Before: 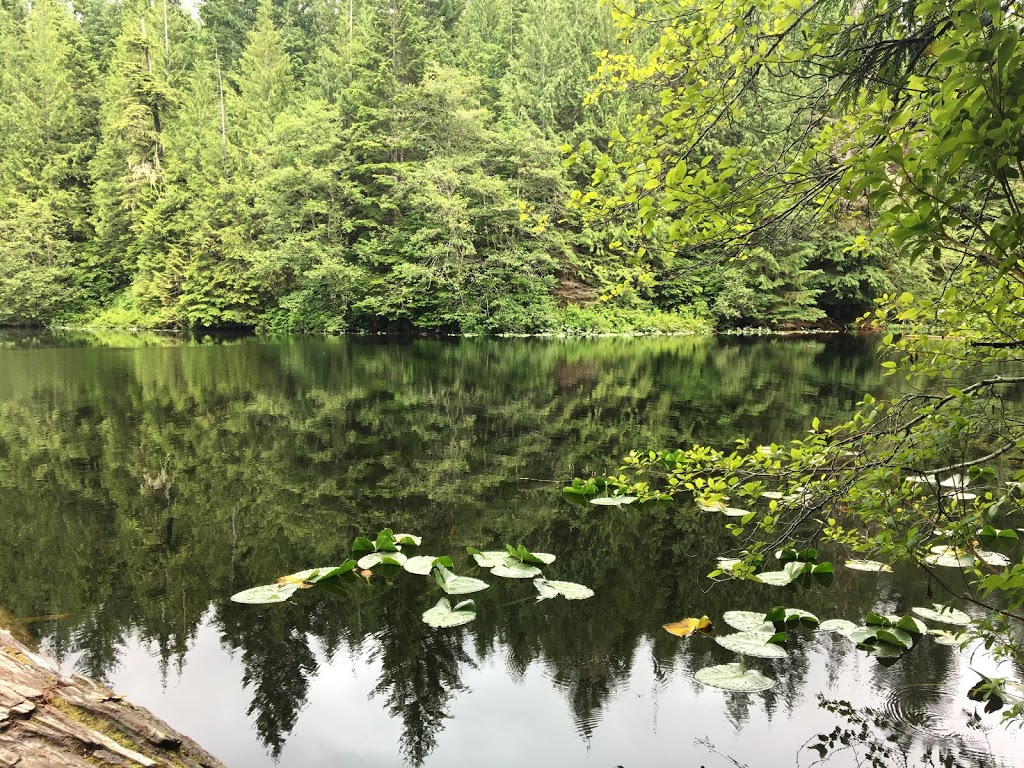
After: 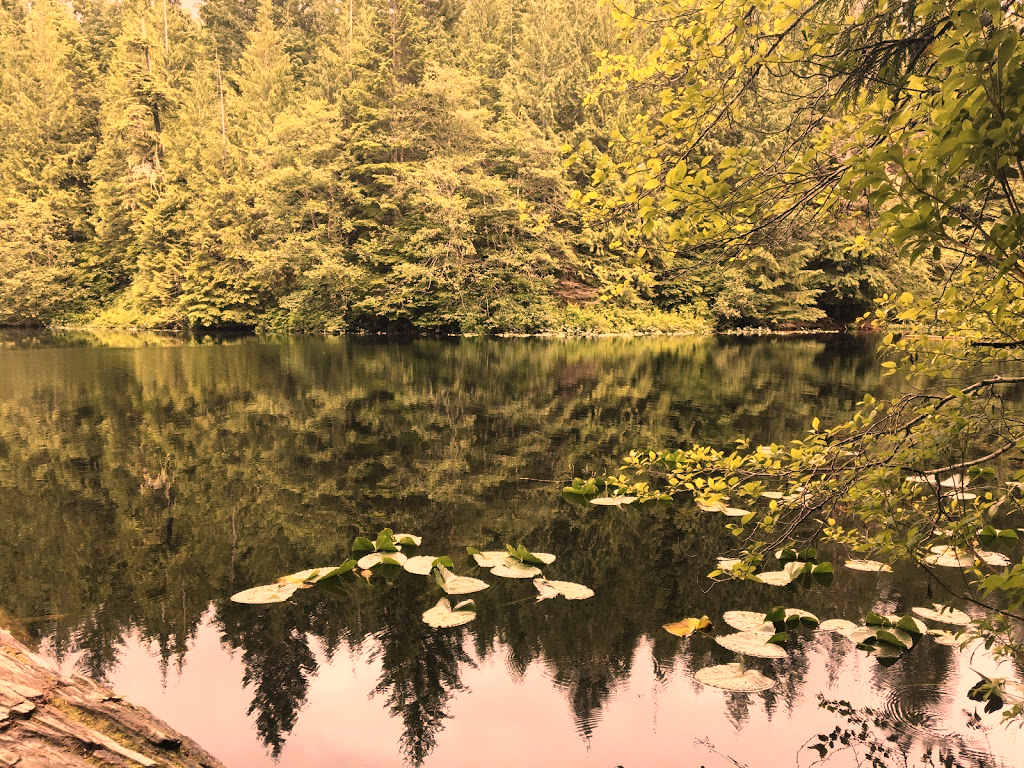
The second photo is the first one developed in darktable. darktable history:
color correction: highlights a* 39.52, highlights b* 39.66, saturation 0.694
